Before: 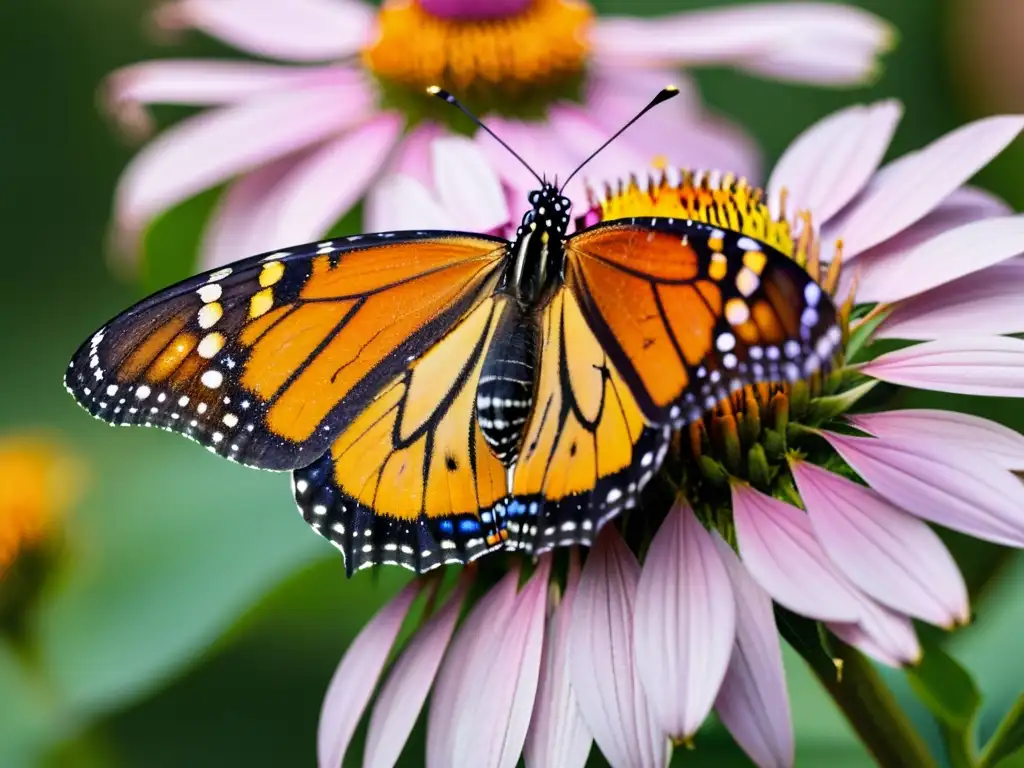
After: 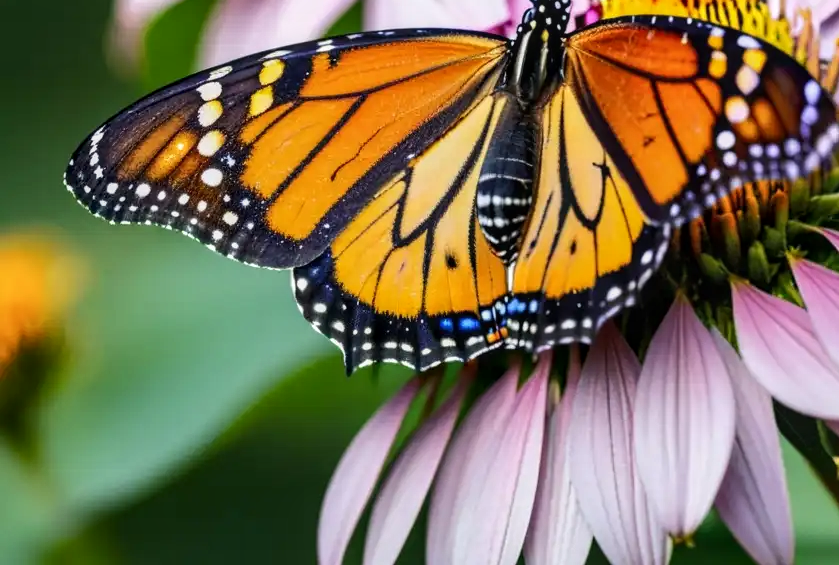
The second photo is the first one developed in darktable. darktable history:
crop: top 26.427%, right 17.991%
tone curve: curves: ch0 [(0, 0) (0.003, 0.003) (0.011, 0.01) (0.025, 0.023) (0.044, 0.041) (0.069, 0.064) (0.1, 0.092) (0.136, 0.125) (0.177, 0.163) (0.224, 0.207) (0.277, 0.255) (0.335, 0.309) (0.399, 0.375) (0.468, 0.459) (0.543, 0.548) (0.623, 0.629) (0.709, 0.716) (0.801, 0.808) (0.898, 0.911) (1, 1)], color space Lab, independent channels, preserve colors none
local contrast: on, module defaults
